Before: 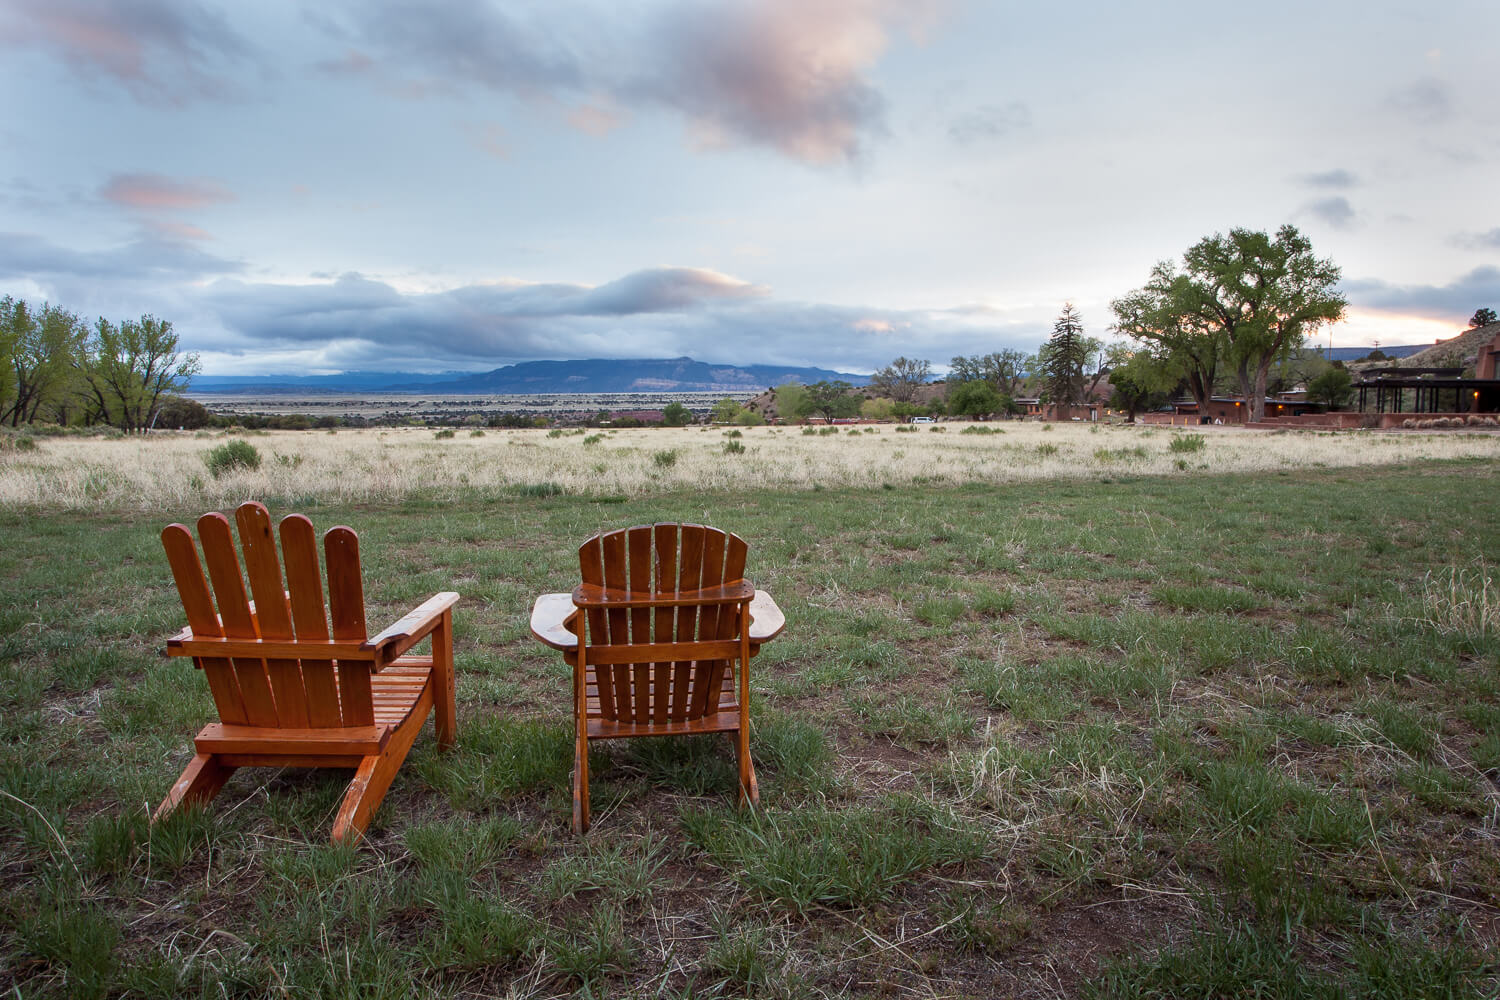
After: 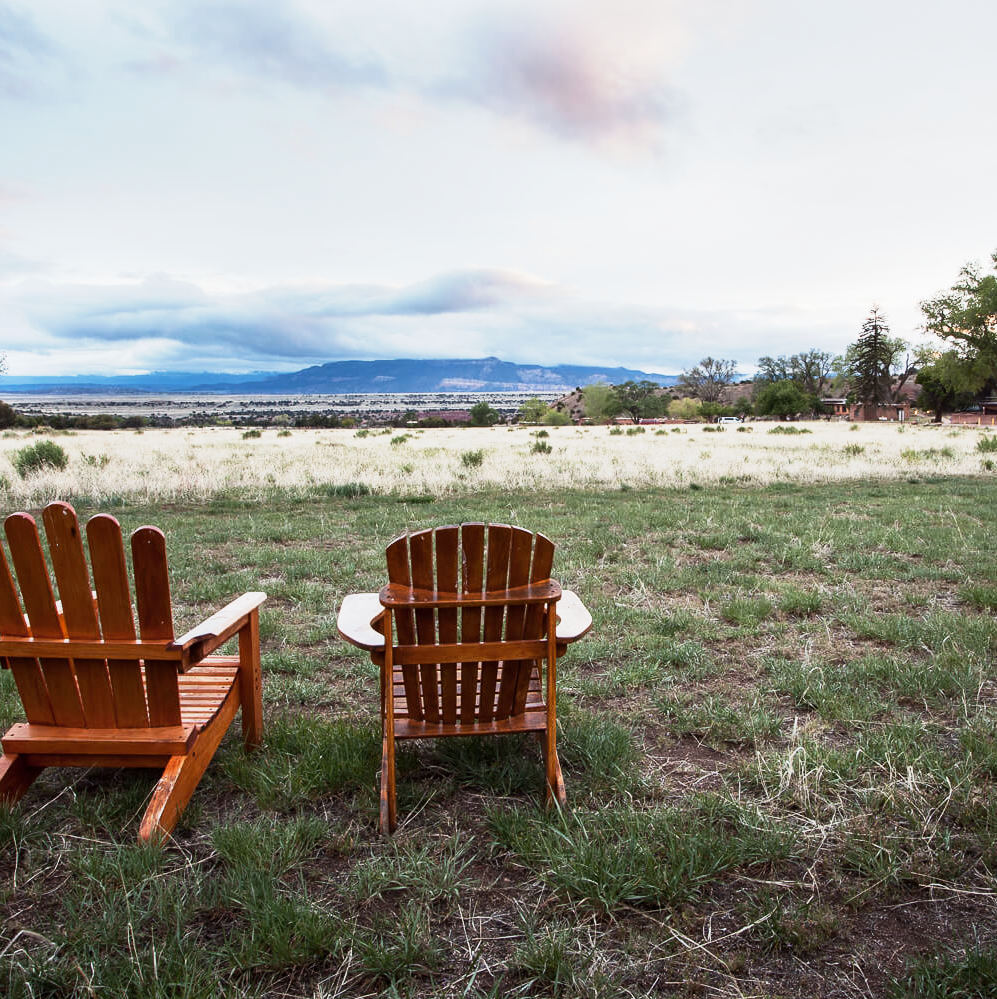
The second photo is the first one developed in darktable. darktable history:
base curve: curves: ch0 [(0, 0) (0.088, 0.125) (0.176, 0.251) (0.354, 0.501) (0.613, 0.749) (1, 0.877)], preserve colors none
exposure: exposure -0.156 EV, compensate exposure bias true, compensate highlight preservation false
crop and rotate: left 12.882%, right 20.641%
tone equalizer: -8 EV -0.782 EV, -7 EV -0.69 EV, -6 EV -0.598 EV, -5 EV -0.361 EV, -3 EV 0.401 EV, -2 EV 0.6 EV, -1 EV 0.687 EV, +0 EV 0.756 EV, edges refinement/feathering 500, mask exposure compensation -1.57 EV, preserve details no
